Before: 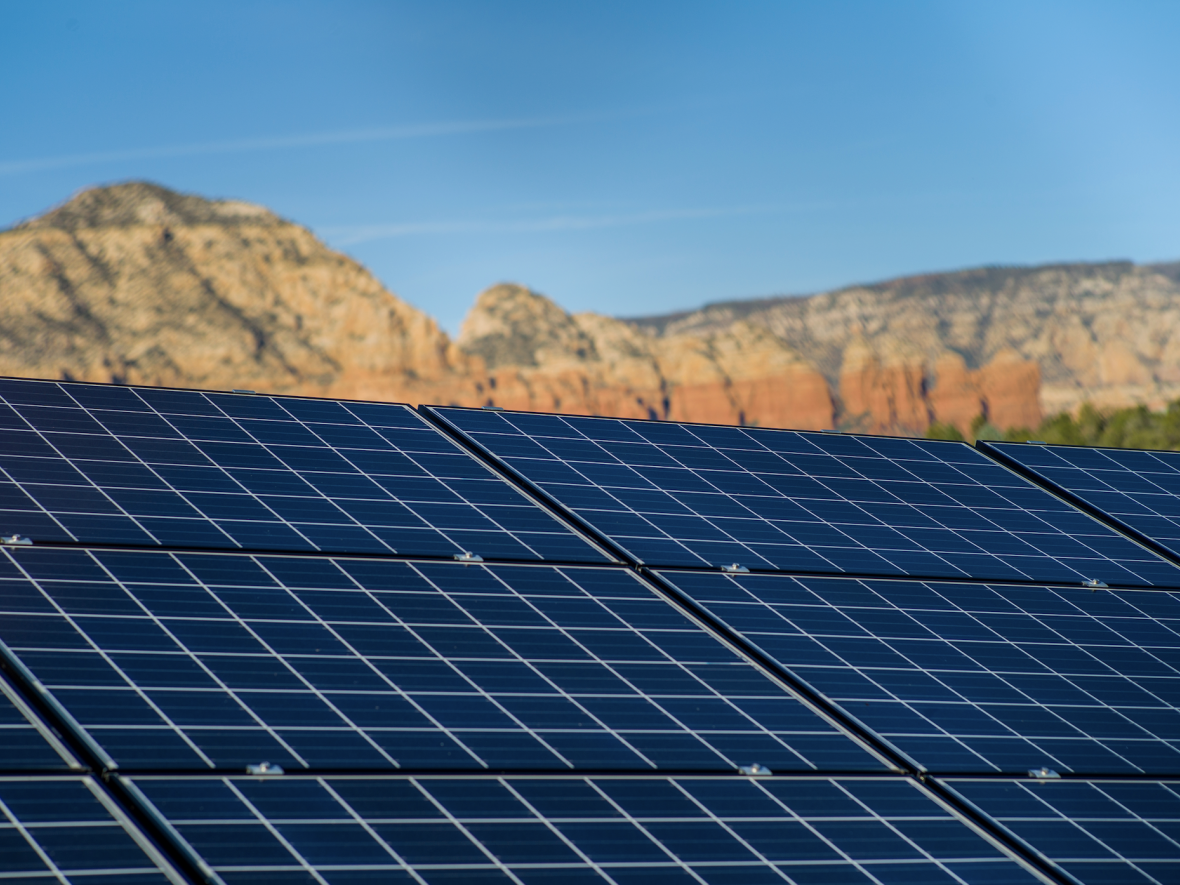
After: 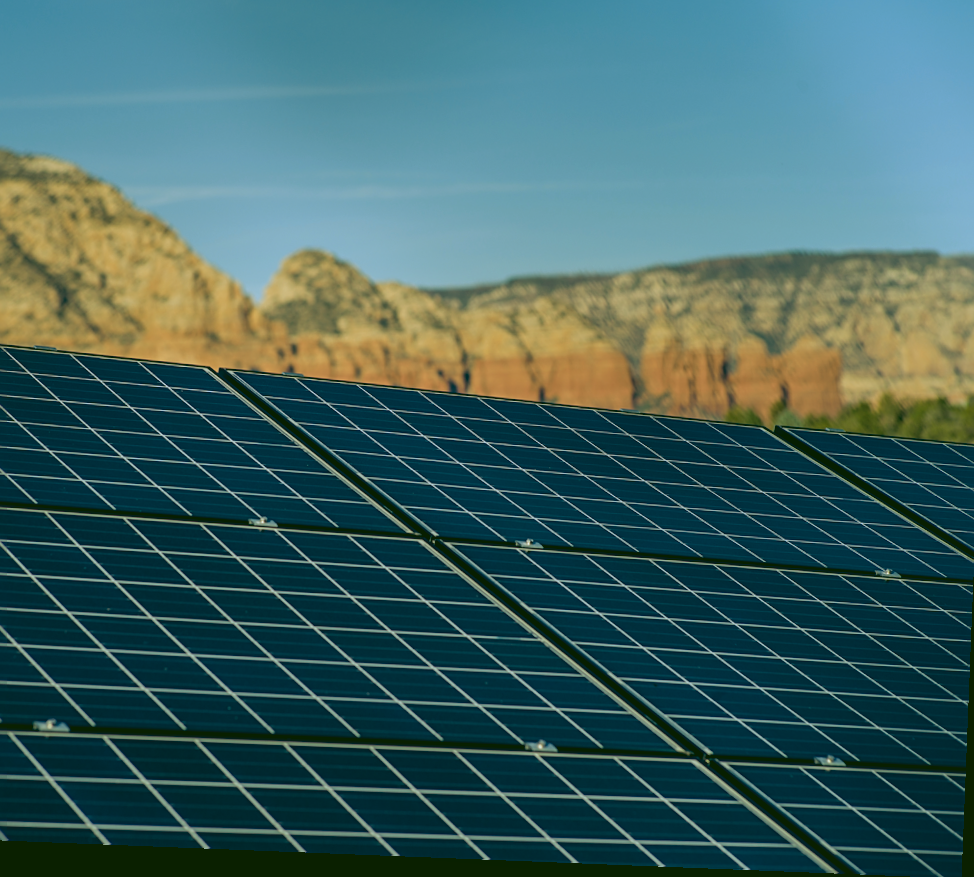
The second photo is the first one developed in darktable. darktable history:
rgb curve: curves: ch0 [(0.123, 0.061) (0.995, 0.887)]; ch1 [(0.06, 0.116) (1, 0.906)]; ch2 [(0, 0) (0.824, 0.69) (1, 1)], mode RGB, independent channels, compensate middle gray true
crop and rotate: left 17.959%, top 5.771%, right 1.742%
local contrast: mode bilateral grid, contrast 20, coarseness 50, detail 120%, midtone range 0.2
exposure: compensate highlight preservation false
sharpen: radius 2.529, amount 0.323
base curve: curves: ch0 [(0, 0) (0.283, 0.295) (1, 1)], preserve colors none
rotate and perspective: rotation 2.27°, automatic cropping off
